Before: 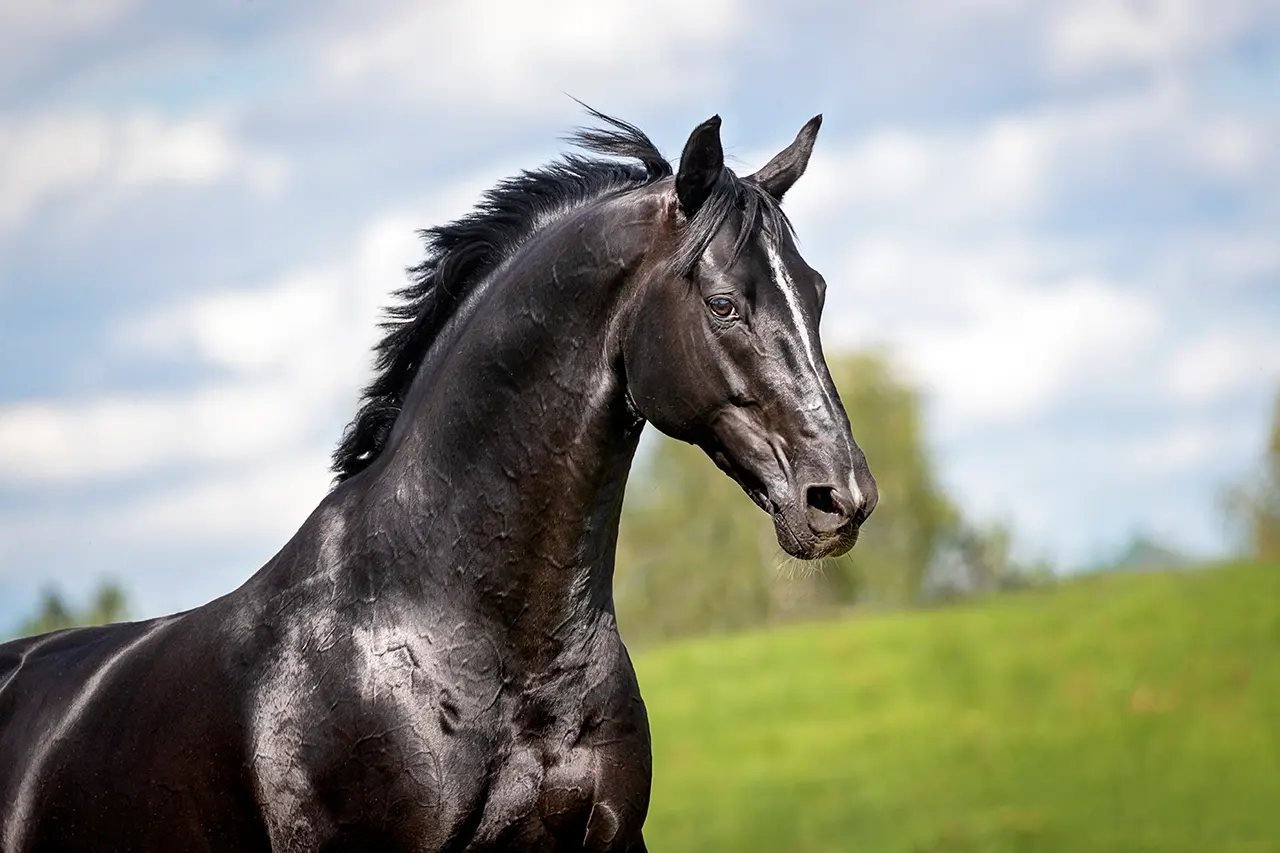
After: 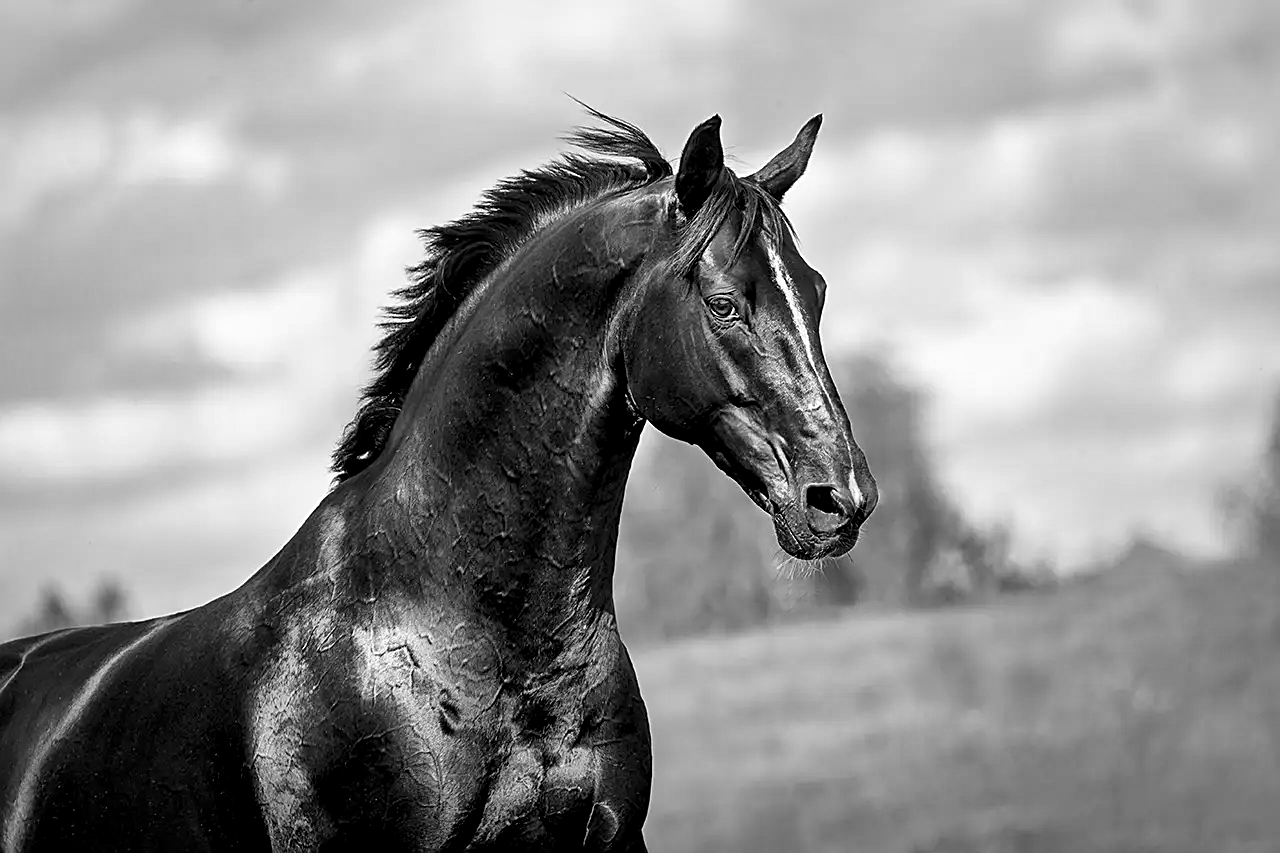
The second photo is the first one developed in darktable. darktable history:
local contrast: mode bilateral grid, contrast 25, coarseness 60, detail 151%, midtone range 0.2
sharpen: on, module defaults
monochrome: a 73.58, b 64.21
